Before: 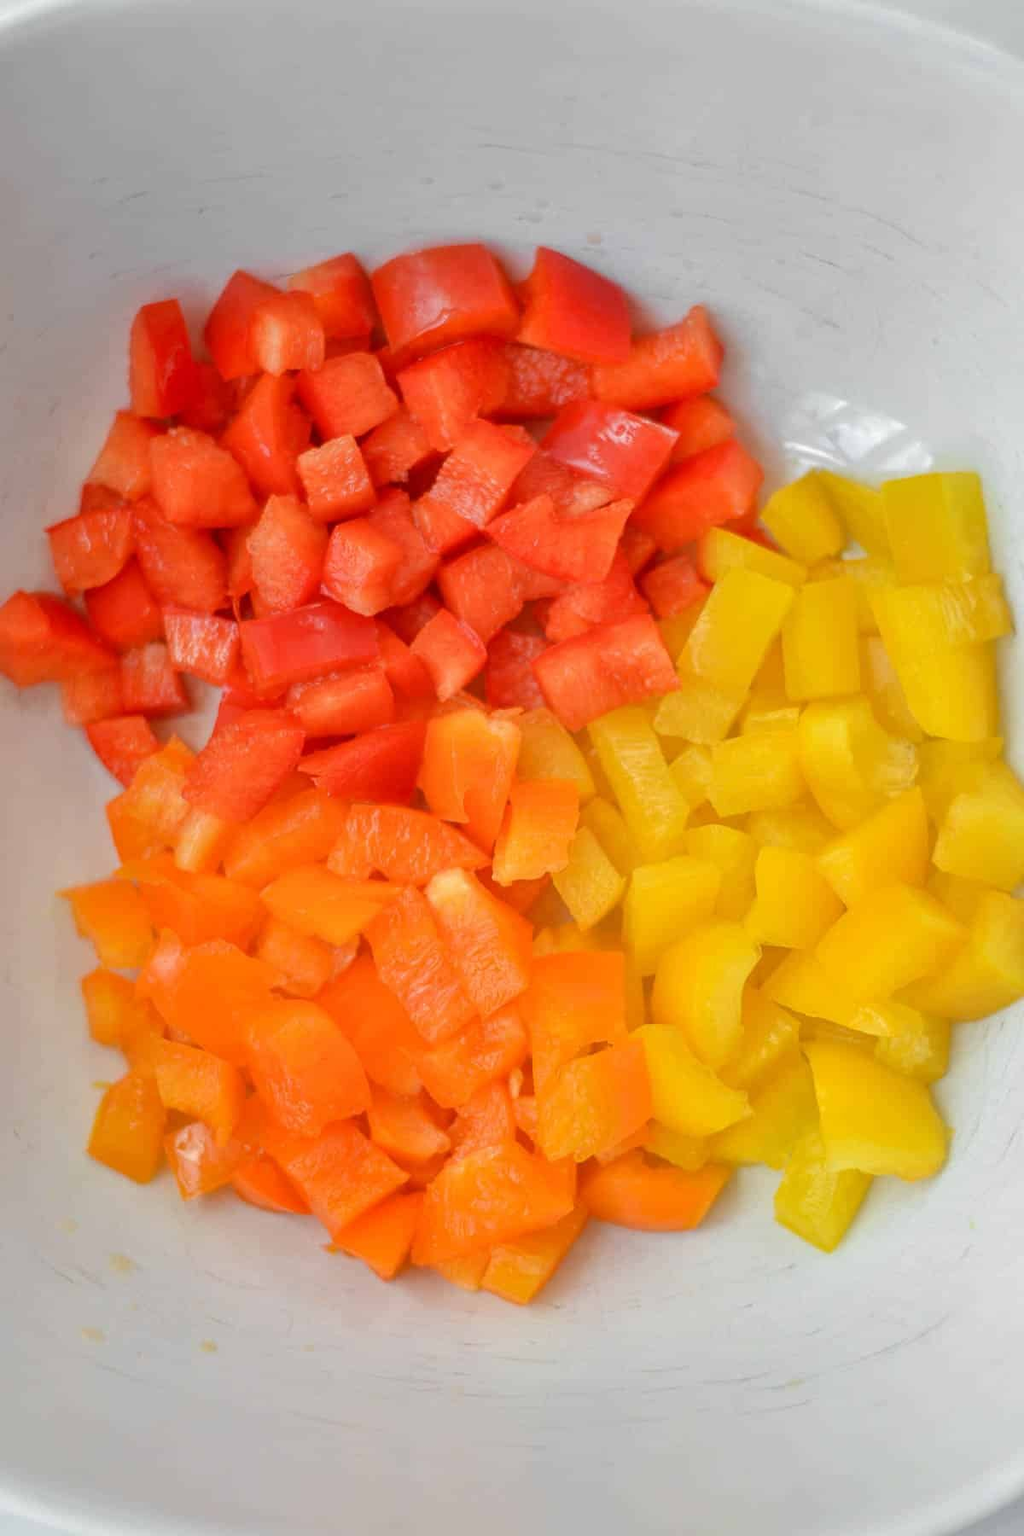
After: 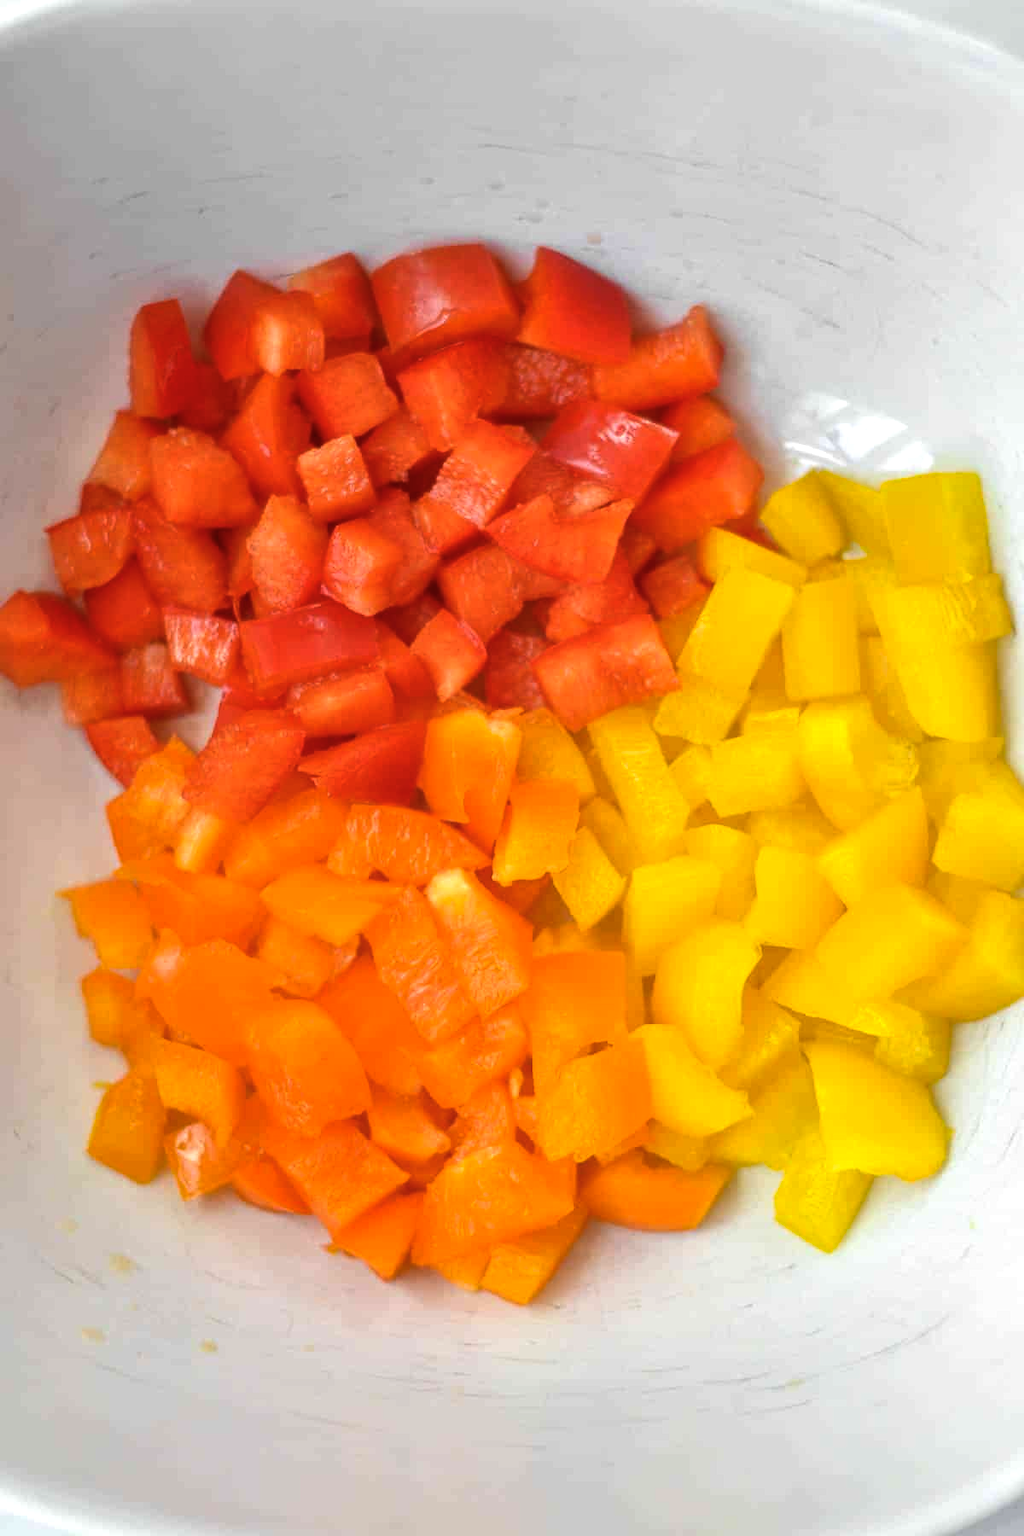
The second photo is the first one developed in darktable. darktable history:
color balance rgb: perceptual brilliance grading › highlights 14.29%, perceptual brilliance grading › mid-tones -5.92%, perceptual brilliance grading › shadows -26.83%, global vibrance 31.18%
